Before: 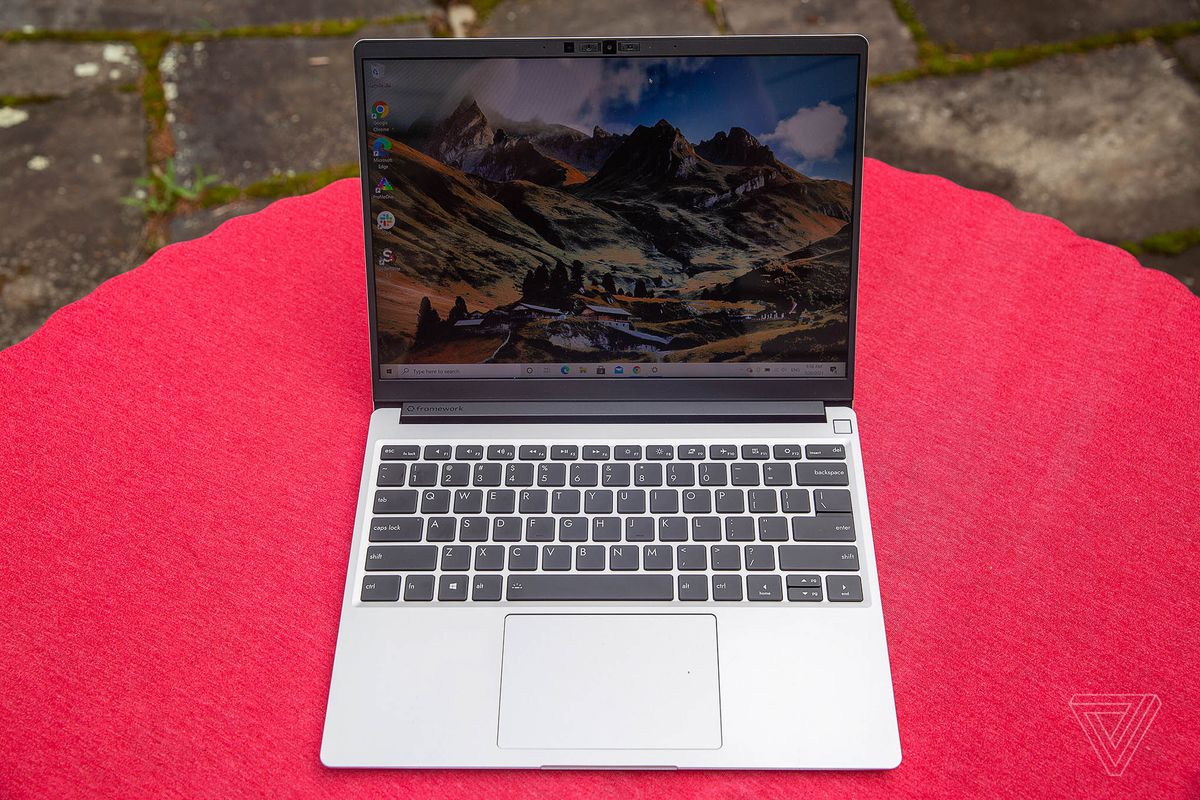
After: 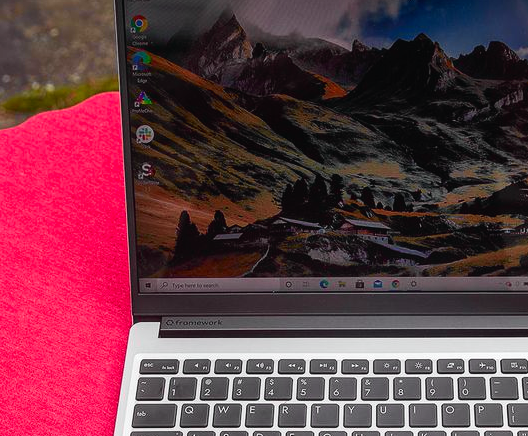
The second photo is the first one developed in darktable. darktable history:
crop: left 20.104%, top 10.793%, right 35.887%, bottom 34.609%
tone curve: curves: ch0 [(0, 0.015) (0.037, 0.032) (0.131, 0.113) (0.275, 0.26) (0.497, 0.531) (0.617, 0.663) (0.704, 0.748) (0.813, 0.842) (0.911, 0.931) (0.997, 1)]; ch1 [(0, 0) (0.301, 0.3) (0.444, 0.438) (0.493, 0.494) (0.501, 0.499) (0.534, 0.543) (0.582, 0.605) (0.658, 0.687) (0.746, 0.79) (1, 1)]; ch2 [(0, 0) (0.246, 0.234) (0.36, 0.356) (0.415, 0.426) (0.476, 0.492) (0.502, 0.499) (0.525, 0.513) (0.533, 0.534) (0.586, 0.598) (0.634, 0.643) (0.706, 0.717) (0.853, 0.83) (1, 0.951)], color space Lab, independent channels, preserve colors none
